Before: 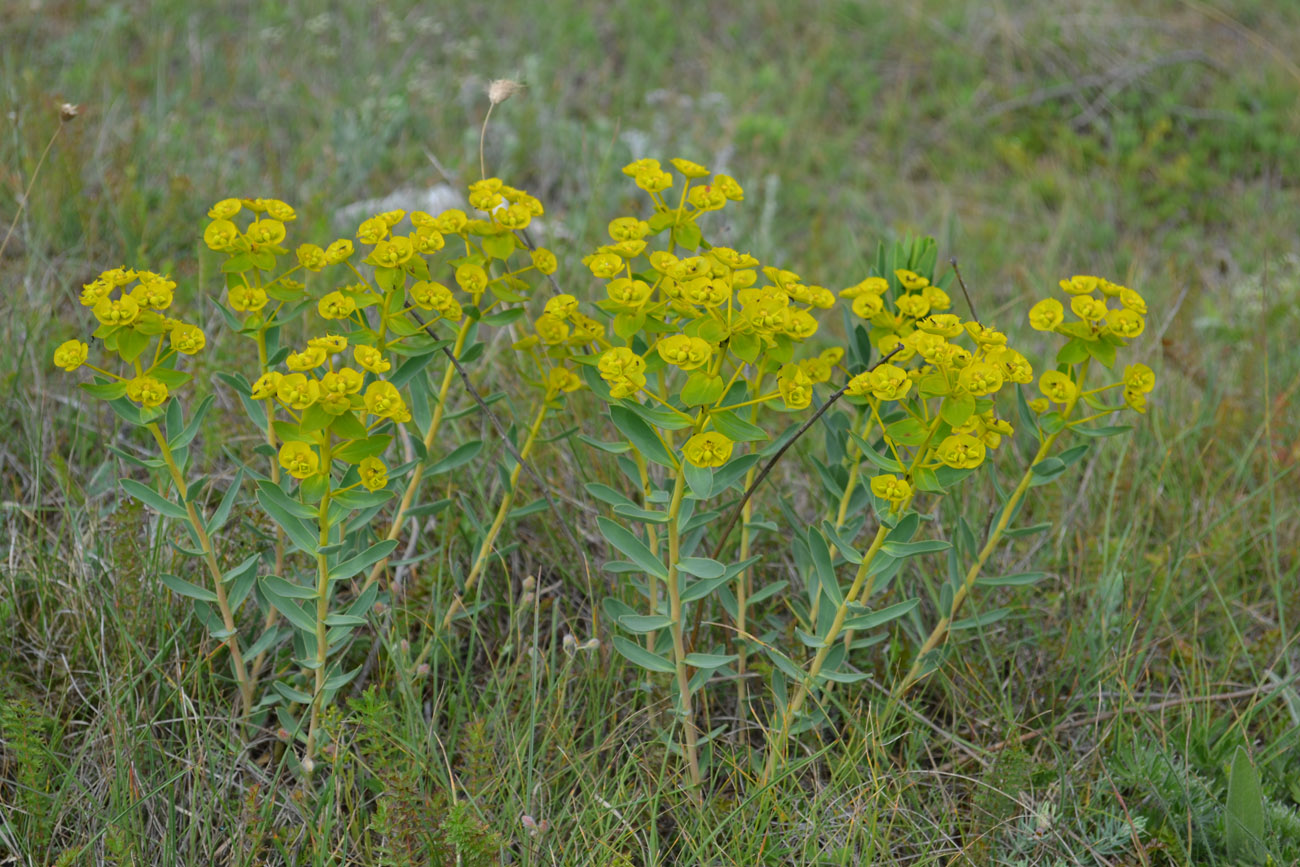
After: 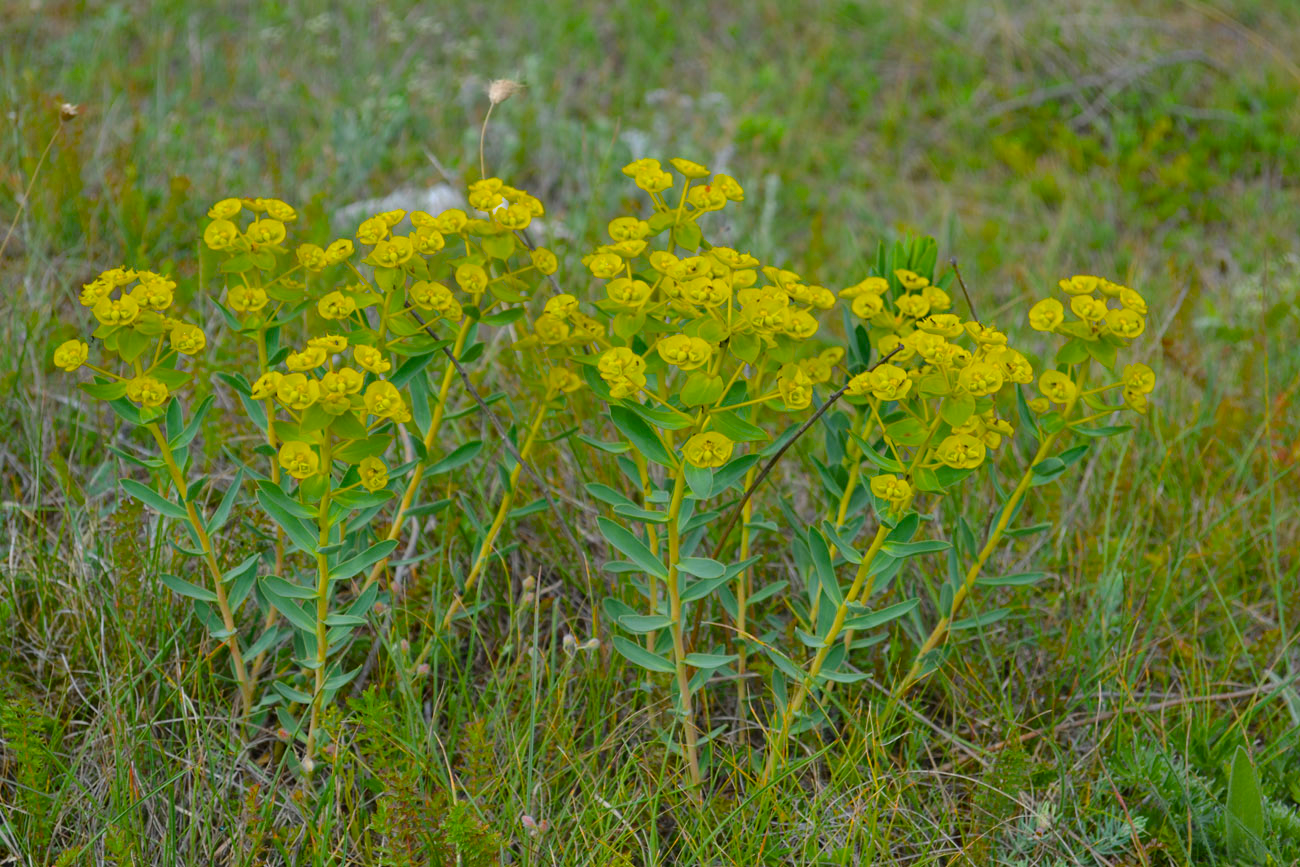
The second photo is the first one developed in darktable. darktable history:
tone equalizer: on, module defaults
shadows and highlights: shadows 39.46, highlights -52.72, low approximation 0.01, soften with gaussian
color balance rgb: perceptual saturation grading › global saturation 35.709%, perceptual saturation grading › shadows 35.025%
